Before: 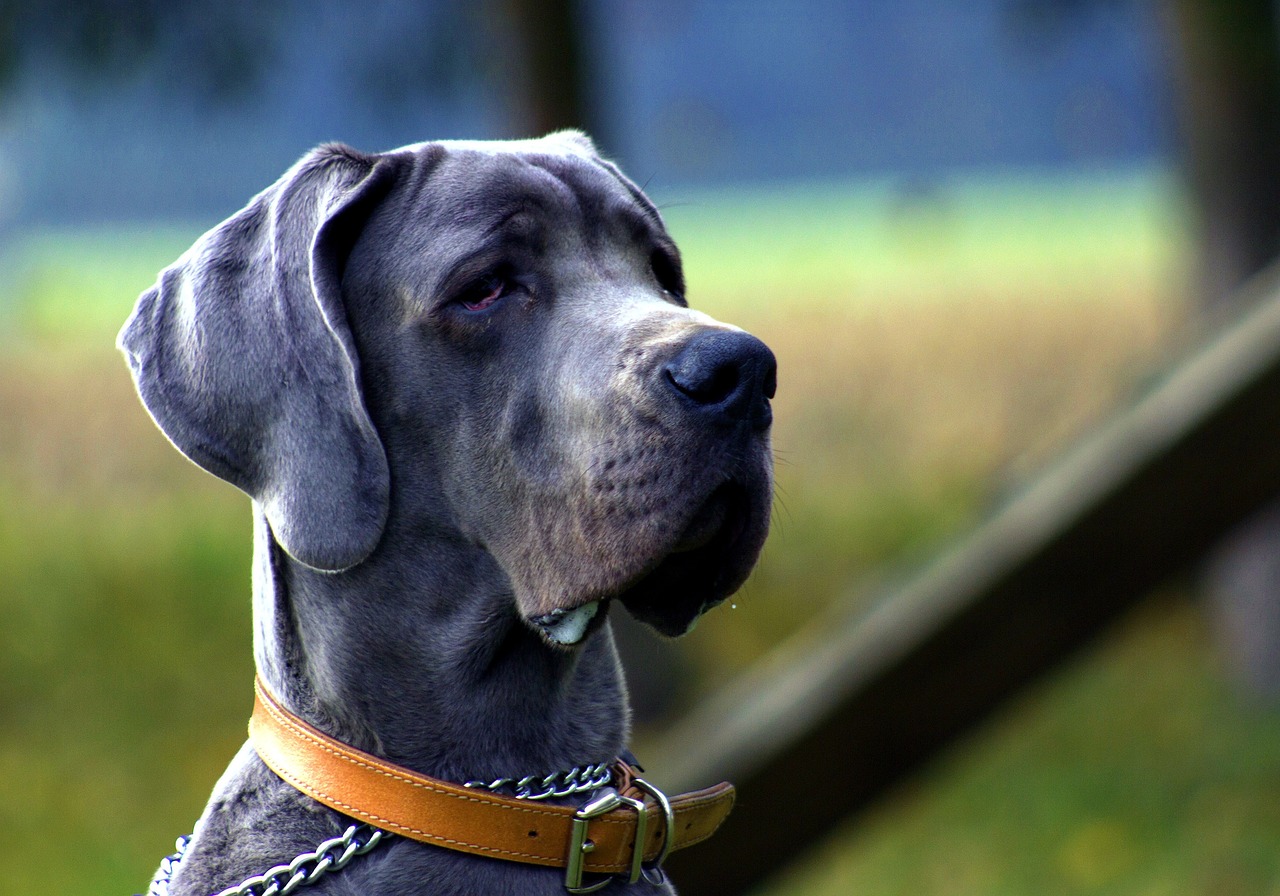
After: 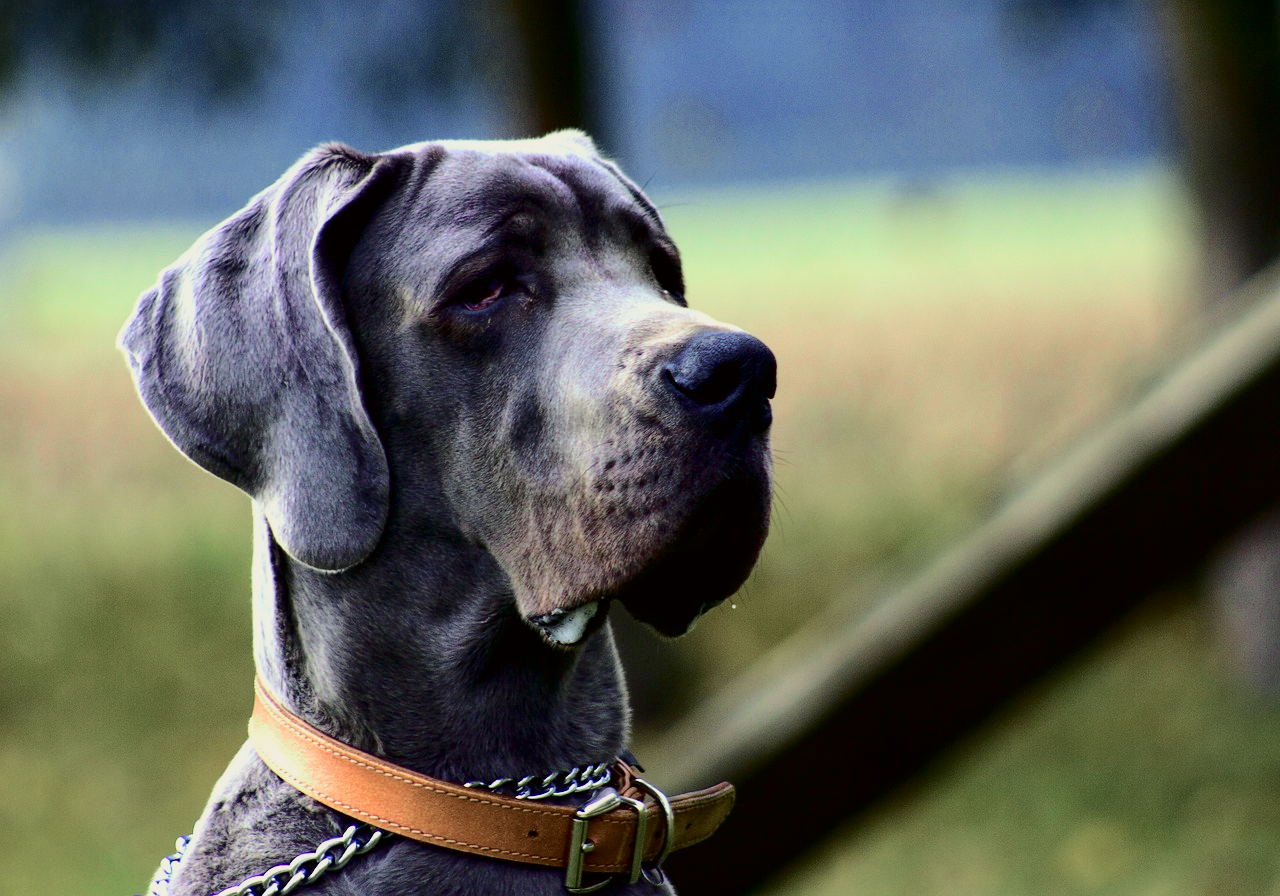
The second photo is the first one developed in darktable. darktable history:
tone curve: curves: ch0 [(0, 0) (0.049, 0.01) (0.154, 0.081) (0.491, 0.56) (0.739, 0.794) (0.992, 0.937)]; ch1 [(0, 0) (0.172, 0.123) (0.317, 0.272) (0.401, 0.422) (0.499, 0.497) (0.531, 0.54) (0.615, 0.603) (0.741, 0.783) (1, 1)]; ch2 [(0, 0) (0.411, 0.424) (0.462, 0.483) (0.544, 0.56) (0.686, 0.638) (1, 1)], color space Lab, independent channels, preserve colors none
